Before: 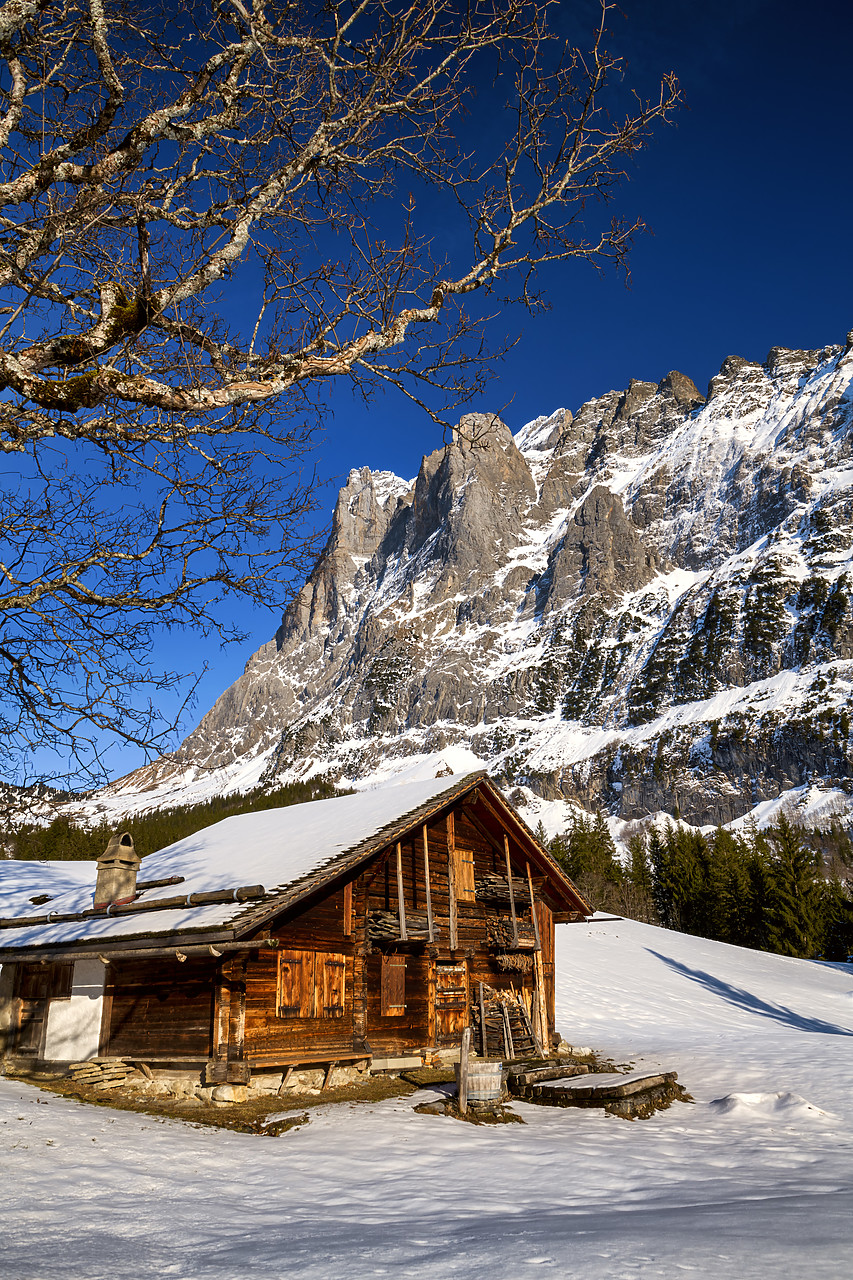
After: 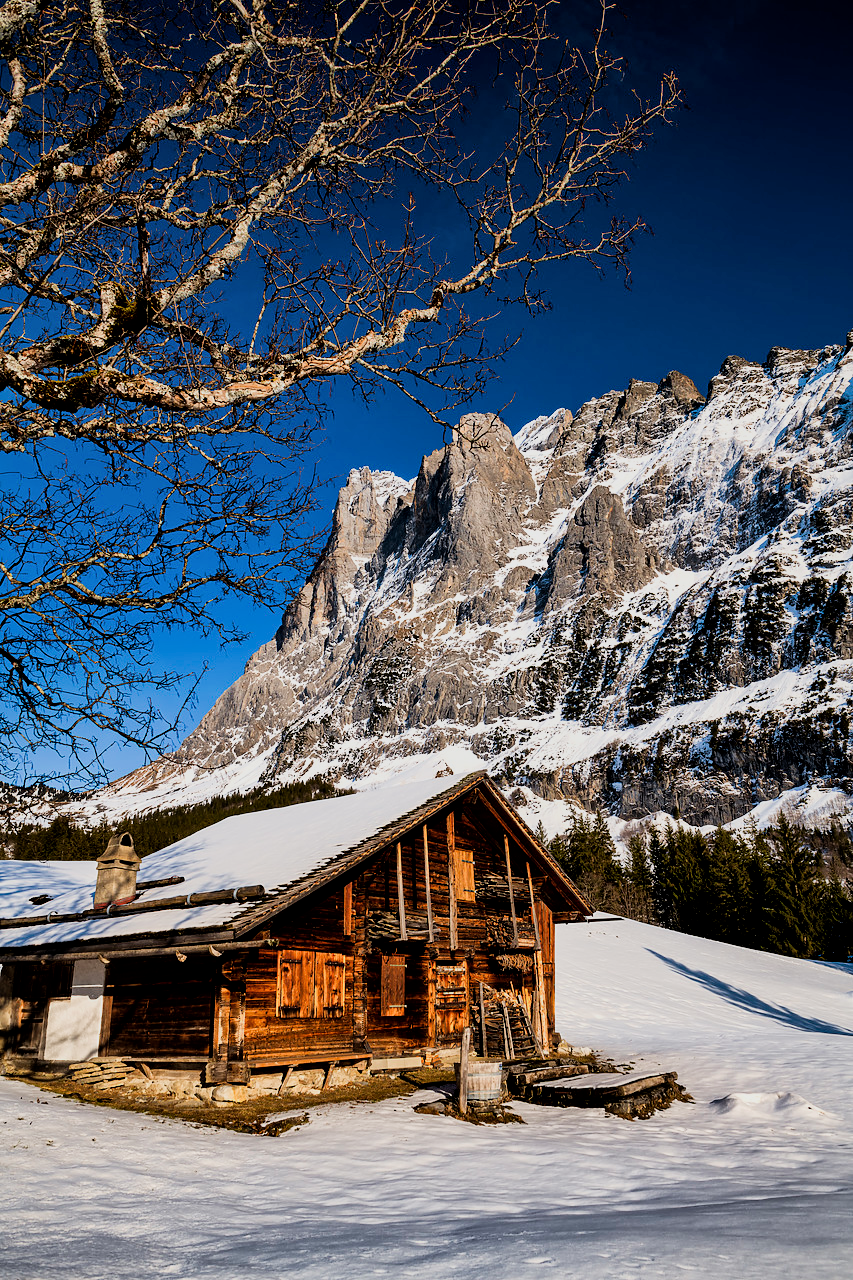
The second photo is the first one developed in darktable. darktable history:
local contrast: mode bilateral grid, contrast 20, coarseness 51, detail 128%, midtone range 0.2
filmic rgb: black relative exposure -7.49 EV, white relative exposure 5 EV, hardness 3.31, contrast 1.296
